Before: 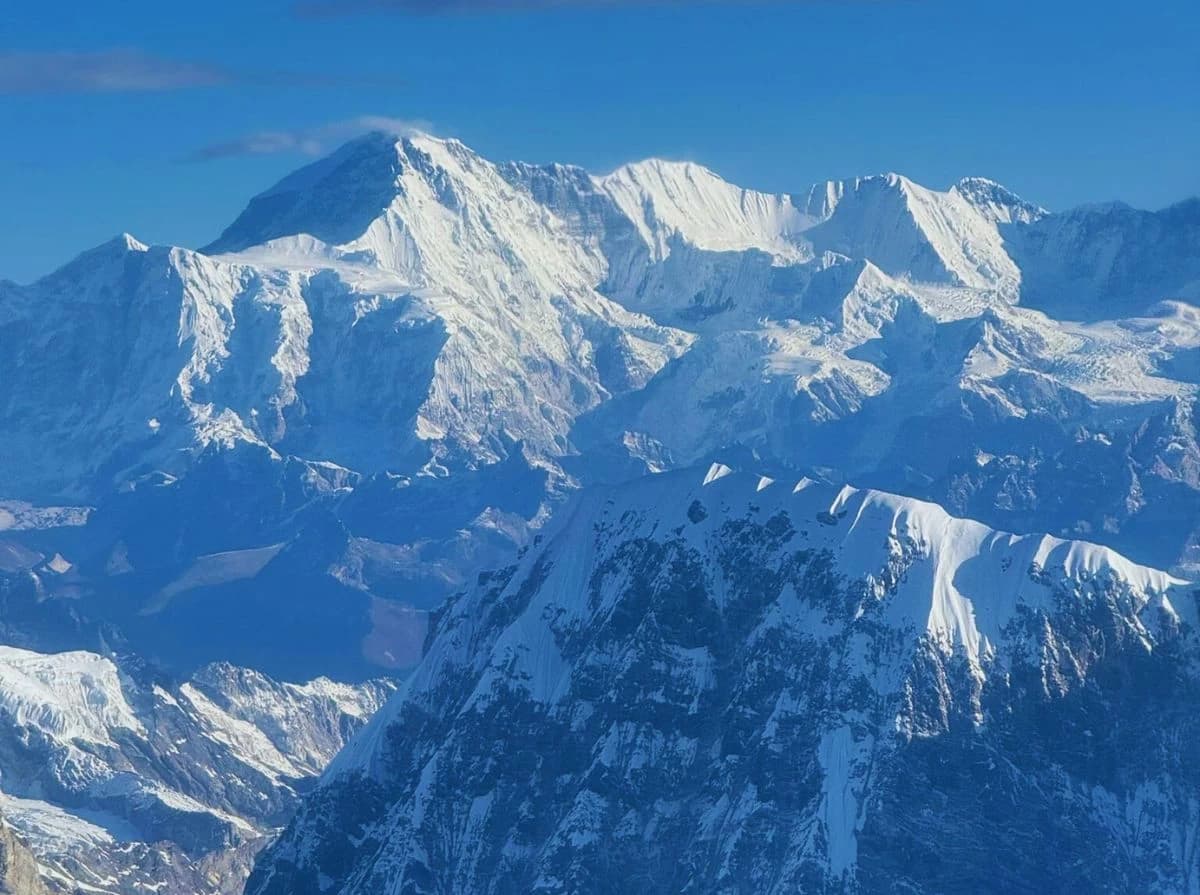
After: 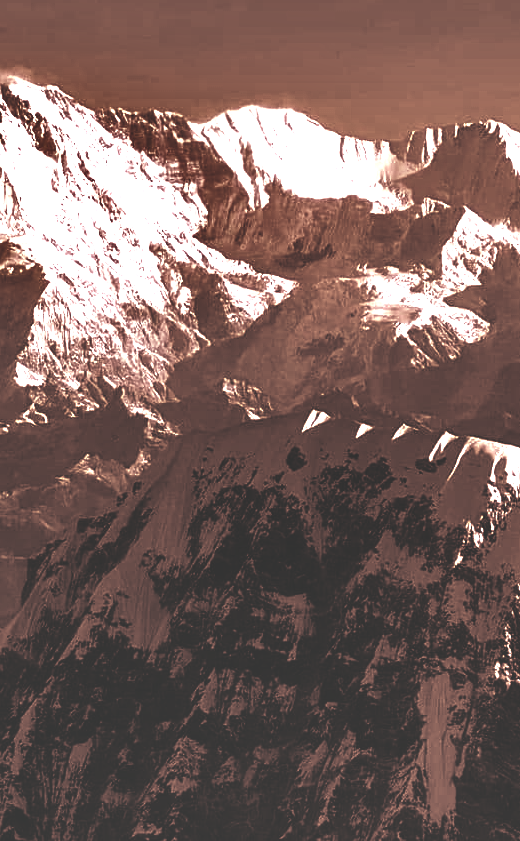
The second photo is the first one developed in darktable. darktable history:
rgb curve: curves: ch0 [(0, 0.186) (0.314, 0.284) (0.775, 0.708) (1, 1)], compensate middle gray true, preserve colors none
color balance rgb: shadows lift › luminance -18.76%, shadows lift › chroma 35.44%, power › luminance -3.76%, power › hue 142.17°, highlights gain › chroma 7.5%, highlights gain › hue 184.75°, global offset › luminance -0.52%, global offset › chroma 0.91%, global offset › hue 173.36°, shadows fall-off 300%, white fulcrum 2 EV, highlights fall-off 300%, linear chroma grading › shadows 17.19%, linear chroma grading › highlights 61.12%, linear chroma grading › global chroma 50%, hue shift -150.52°, perceptual brilliance grading › global brilliance 12%, mask middle-gray fulcrum 100%, contrast gray fulcrum 38.43%, contrast 35.15%, saturation formula JzAzBz (2021)
tone equalizer: -8 EV -1.08 EV, -7 EV -1.01 EV, -6 EV -0.867 EV, -5 EV -0.578 EV, -3 EV 0.578 EV, -2 EV 0.867 EV, -1 EV 1.01 EV, +0 EV 1.08 EV, edges refinement/feathering 500, mask exposure compensation -1.57 EV, preserve details no
shadows and highlights: radius 118.69, shadows 42.21, highlights -61.56, soften with gaussian
color correction: saturation 0.3
crop: left 33.452%, top 6.025%, right 23.155%
